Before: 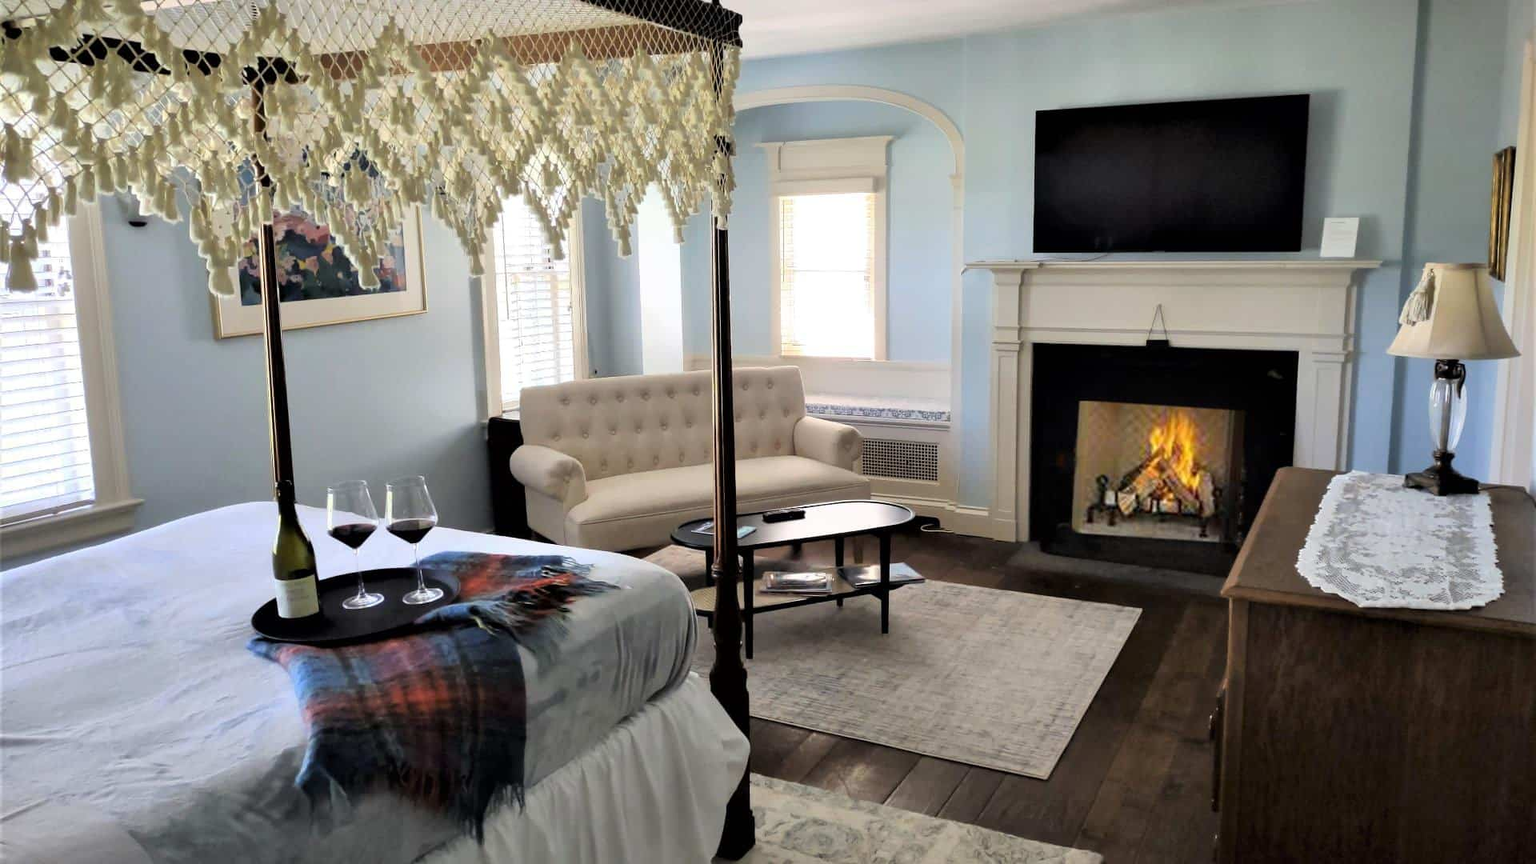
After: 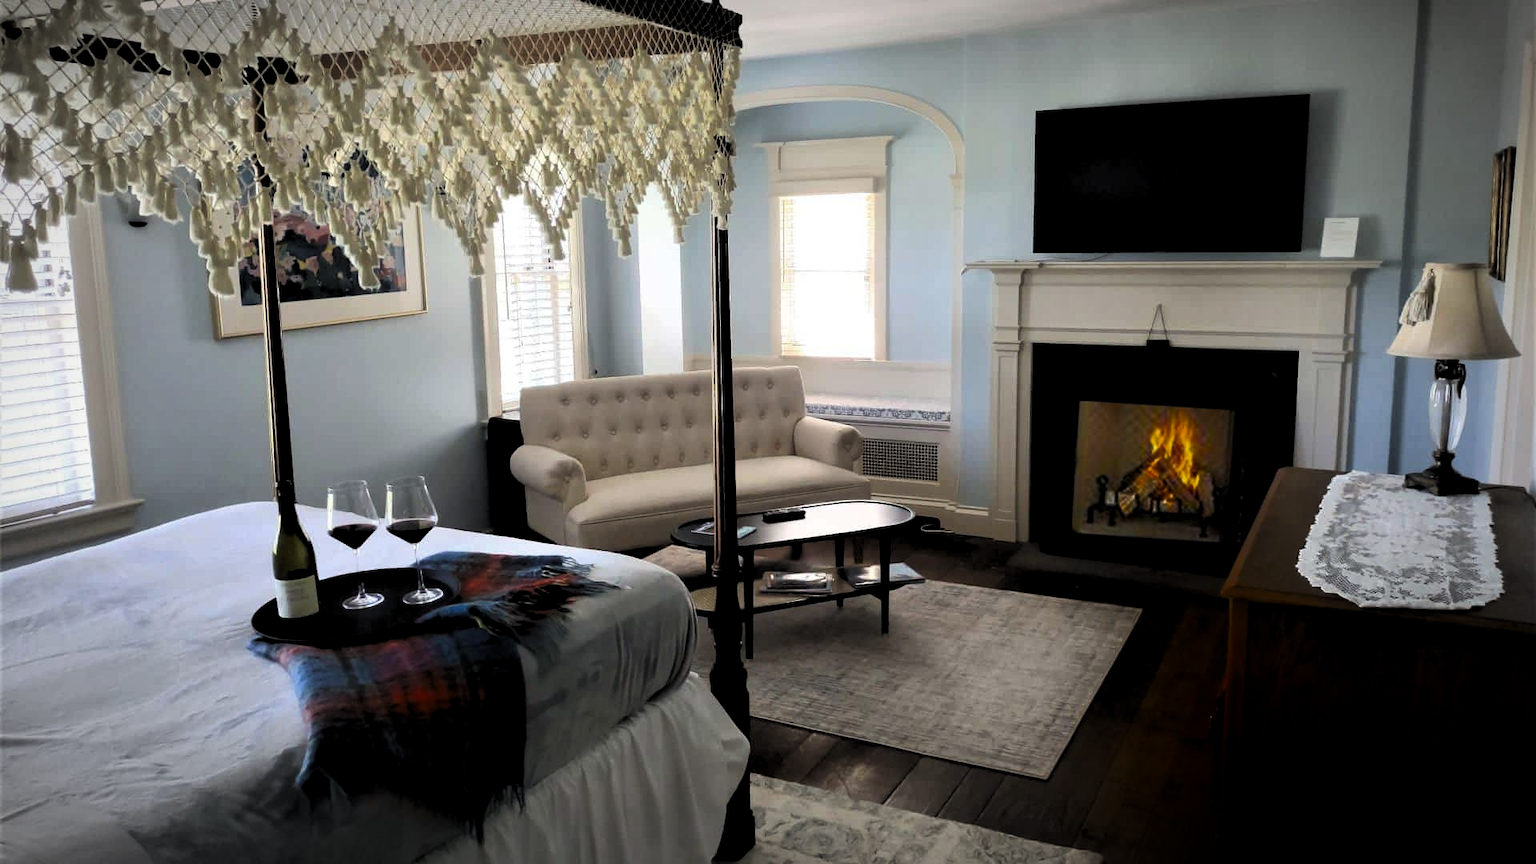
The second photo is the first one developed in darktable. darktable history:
tone equalizer: on, module defaults
levels: levels [0.116, 0.574, 1]
vignetting: automatic ratio true
shadows and highlights: shadows -70, highlights 35, soften with gaussian
